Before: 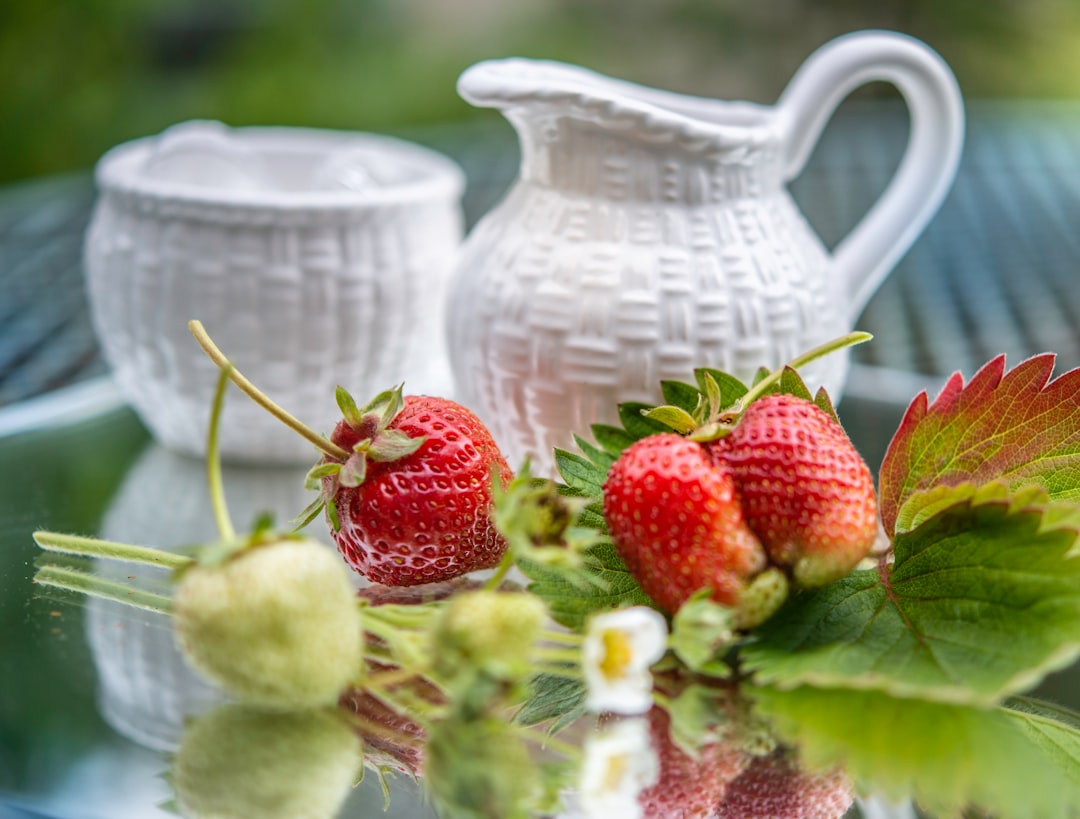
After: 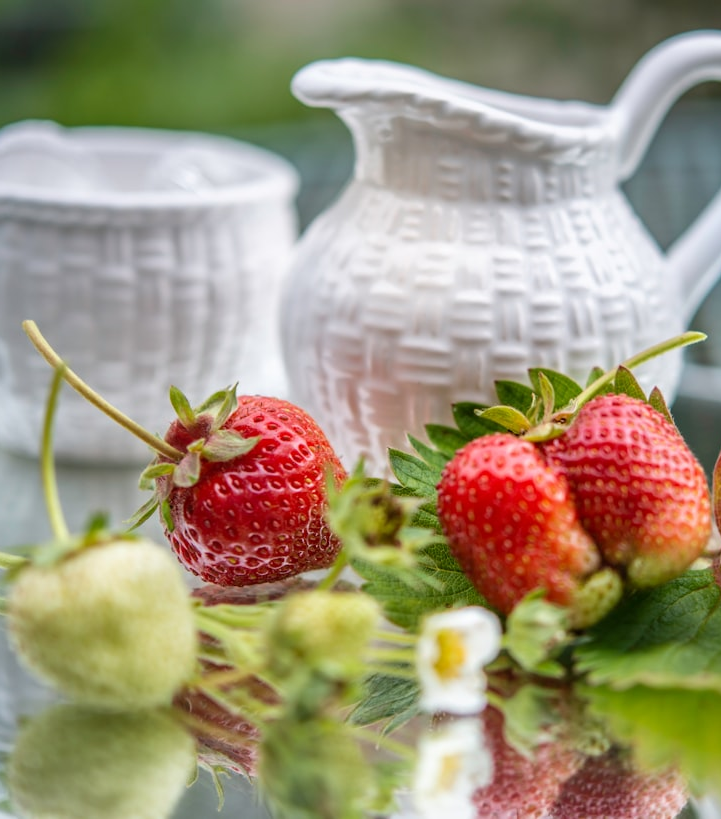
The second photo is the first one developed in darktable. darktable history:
crop: left 15.407%, right 17.774%
